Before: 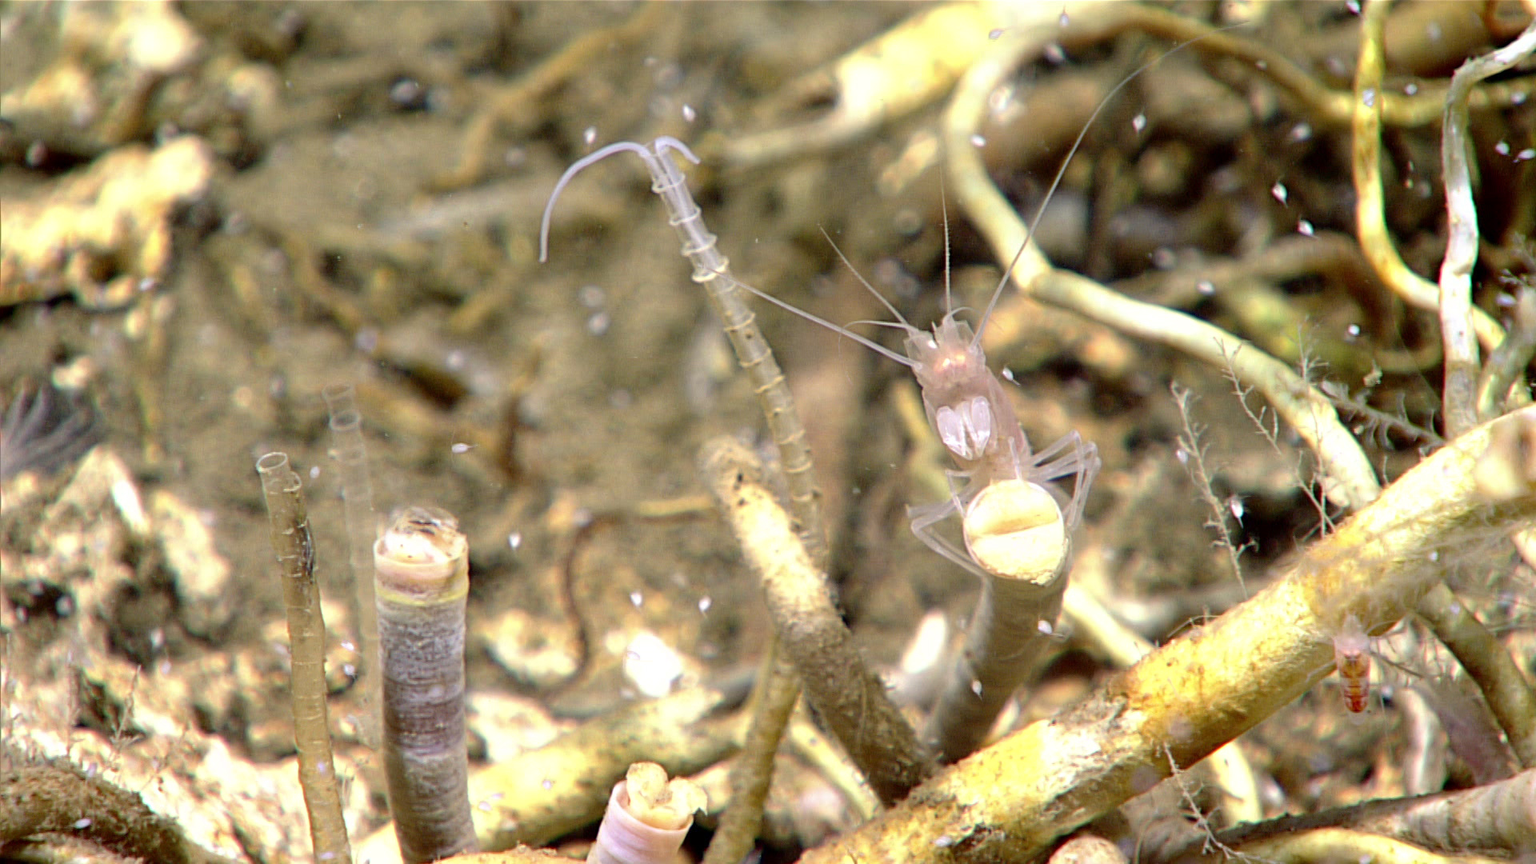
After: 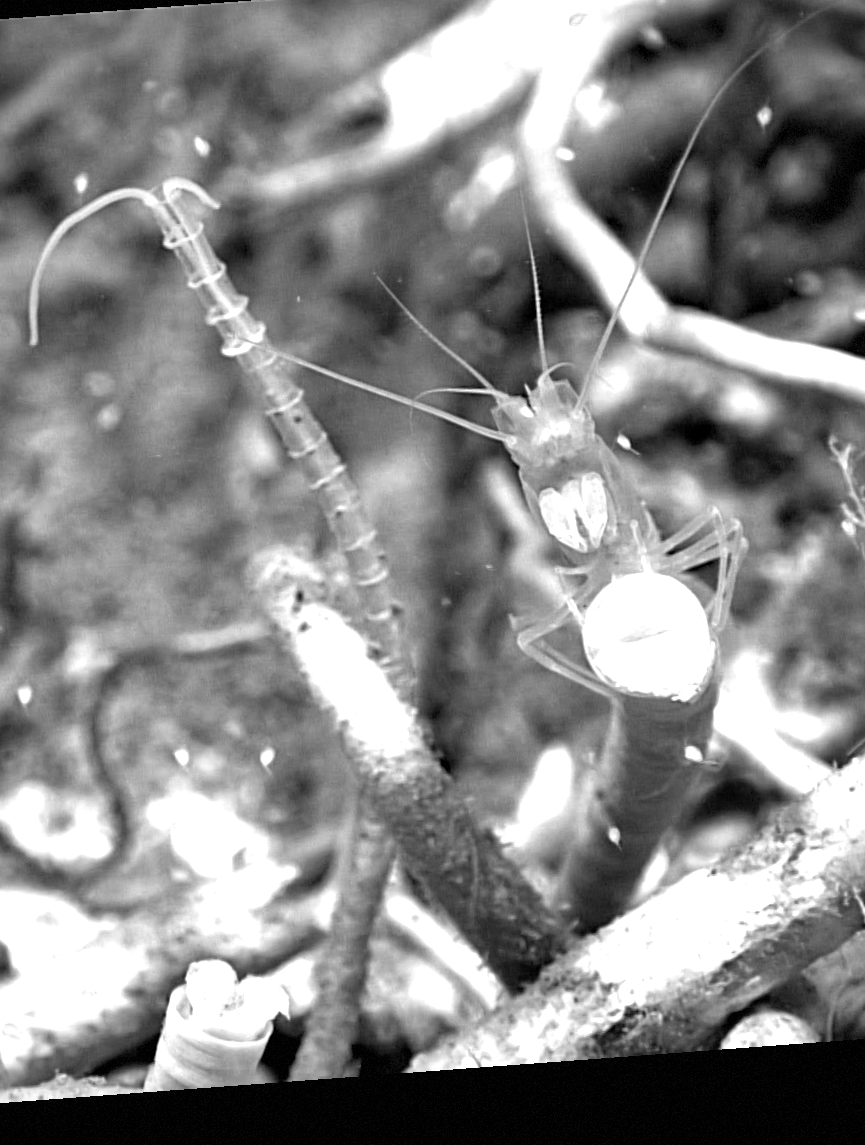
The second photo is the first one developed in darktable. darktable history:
rotate and perspective: rotation -4.25°, automatic cropping off
crop: left 33.452%, top 6.025%, right 23.155%
haze removal: strength 0.29, distance 0.25, compatibility mode true, adaptive false
vignetting: dithering 8-bit output, unbound false
color correction: highlights a* 10.21, highlights b* 9.79, shadows a* 8.61, shadows b* 7.88, saturation 0.8
monochrome: a -6.99, b 35.61, size 1.4
color balance rgb: linear chroma grading › global chroma 9%, perceptual saturation grading › global saturation 36%, perceptual saturation grading › shadows 35%, perceptual brilliance grading › global brilliance 21.21%, perceptual brilliance grading › shadows -35%, global vibrance 21.21%
shadows and highlights: radius 264.75, soften with gaussian
